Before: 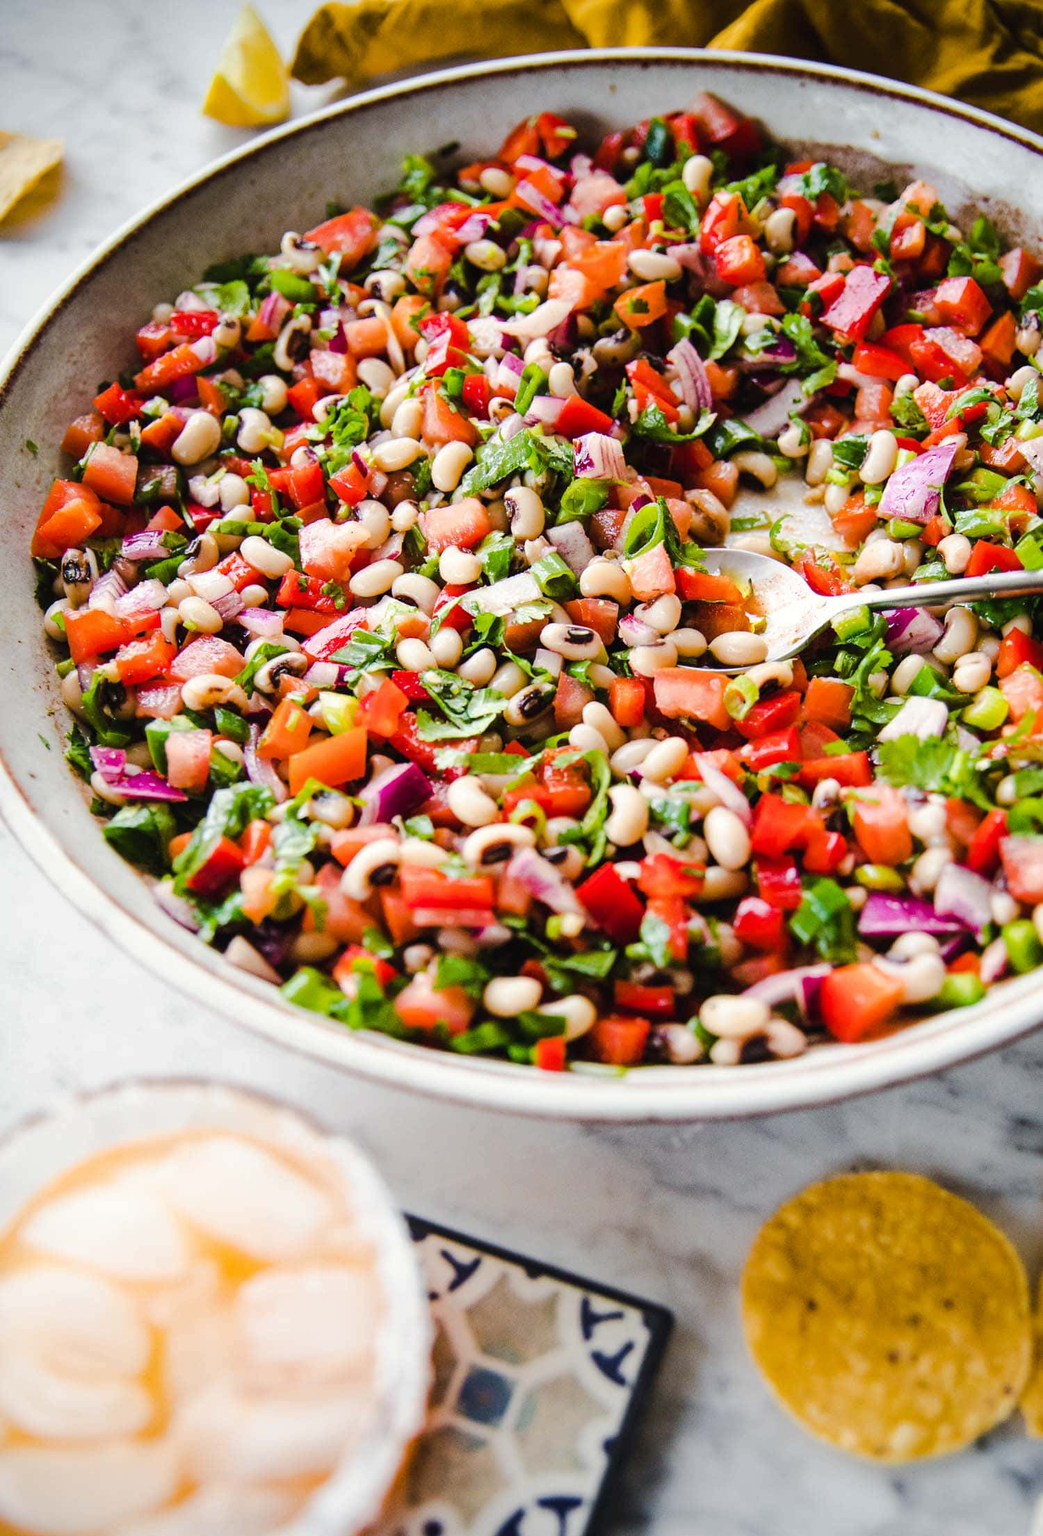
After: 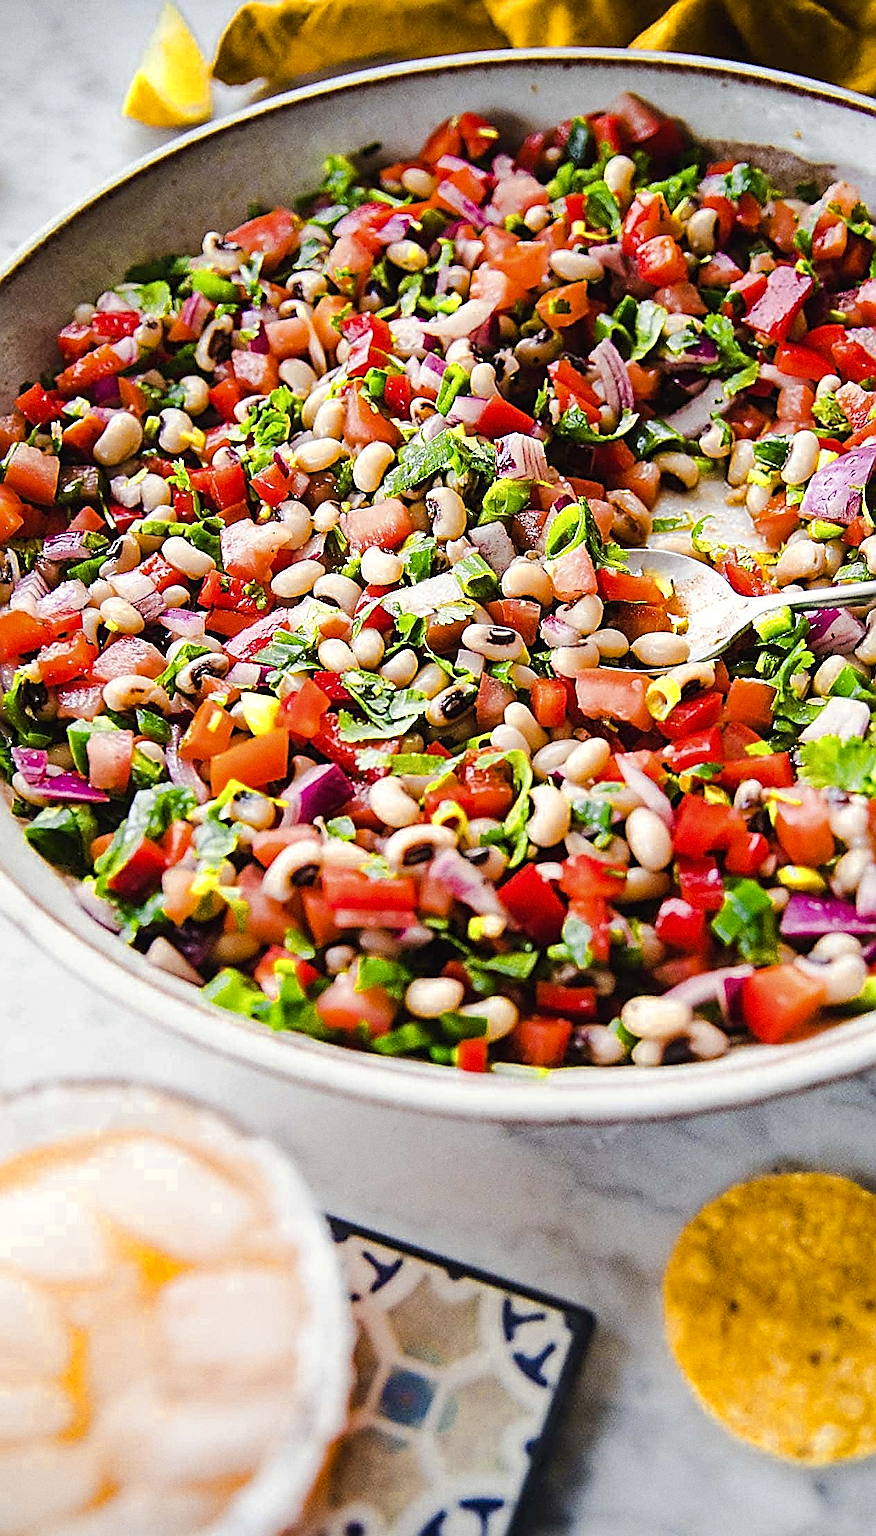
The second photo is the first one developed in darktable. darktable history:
crop: left 7.598%, right 7.873%
grain: on, module defaults
color zones: curves: ch0 [(0, 0.485) (0.178, 0.476) (0.261, 0.623) (0.411, 0.403) (0.708, 0.603) (0.934, 0.412)]; ch1 [(0.003, 0.485) (0.149, 0.496) (0.229, 0.584) (0.326, 0.551) (0.484, 0.262) (0.757, 0.643)]
sharpen: amount 1.861
